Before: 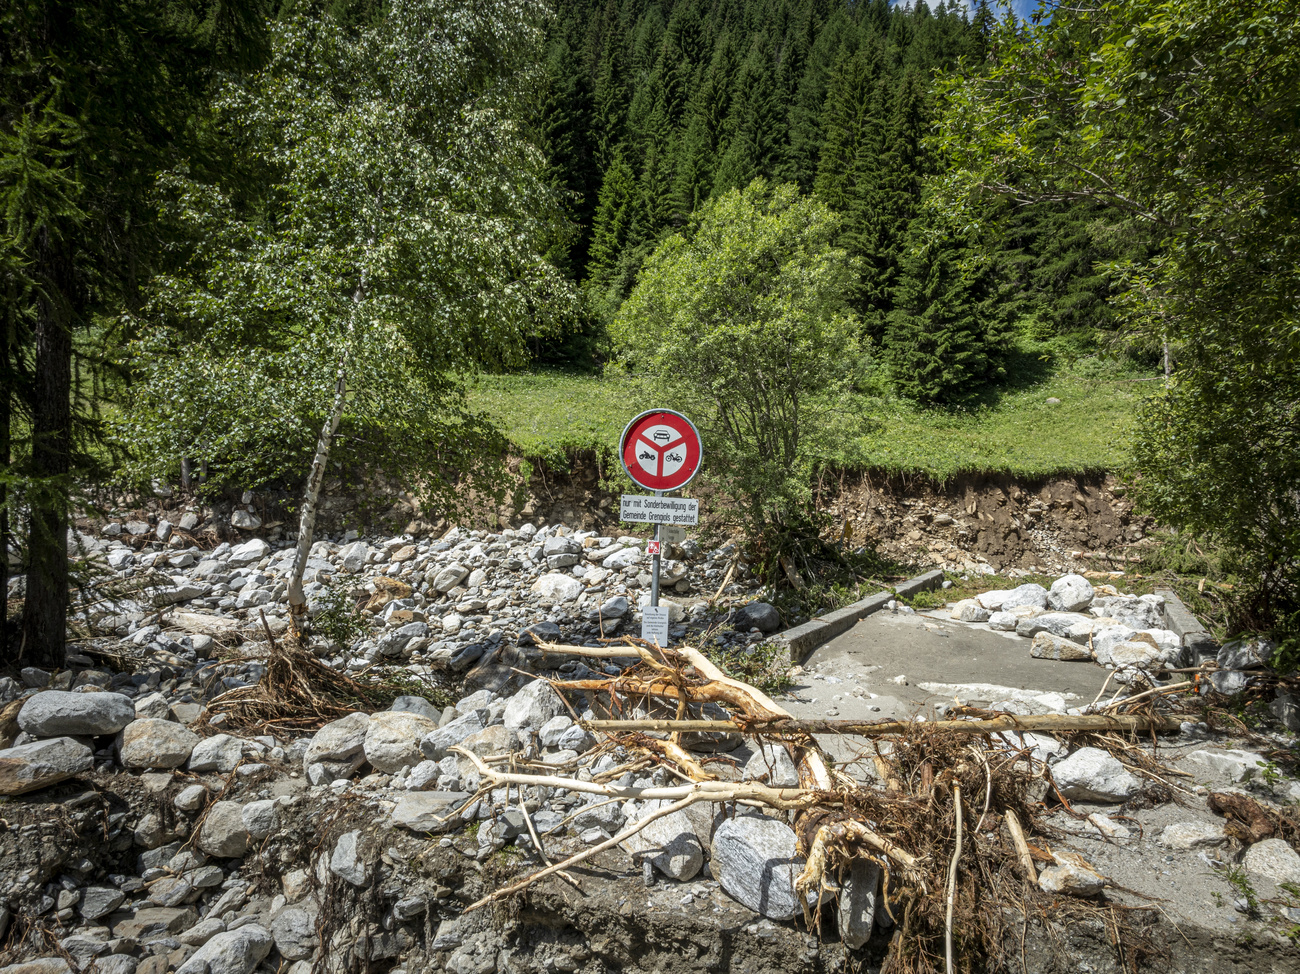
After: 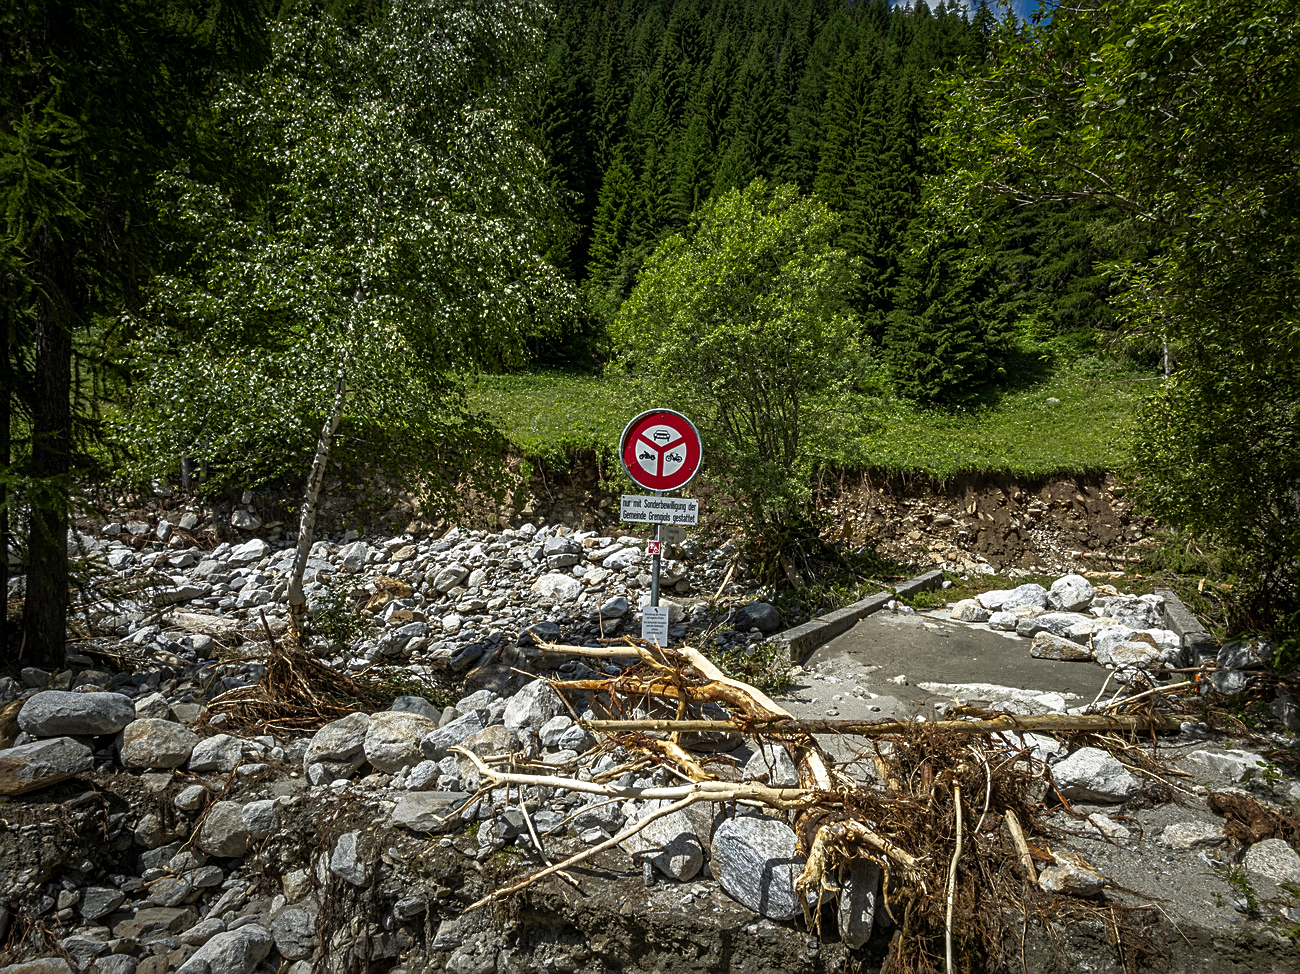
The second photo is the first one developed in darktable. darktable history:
white balance: red 1, blue 1
color correction: saturation 1.32
rgb curve: curves: ch0 [(0, 0) (0.415, 0.237) (1, 1)]
sharpen: on, module defaults
